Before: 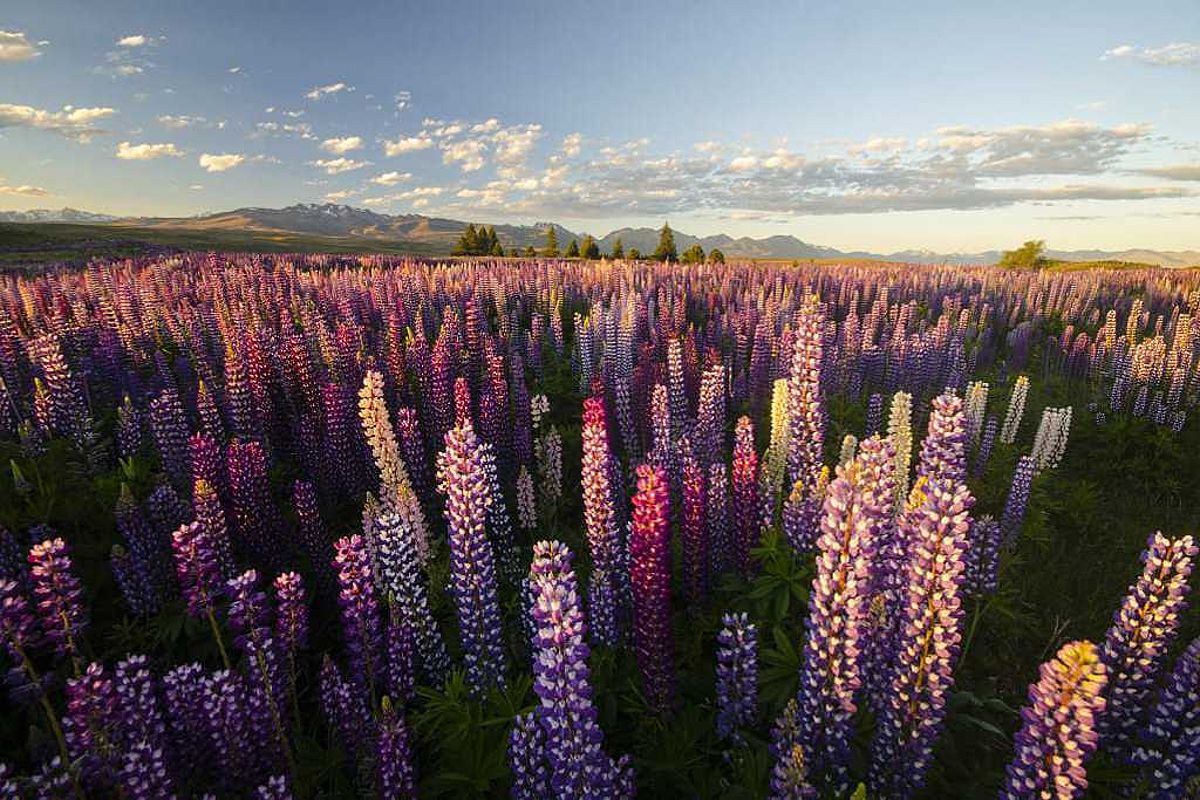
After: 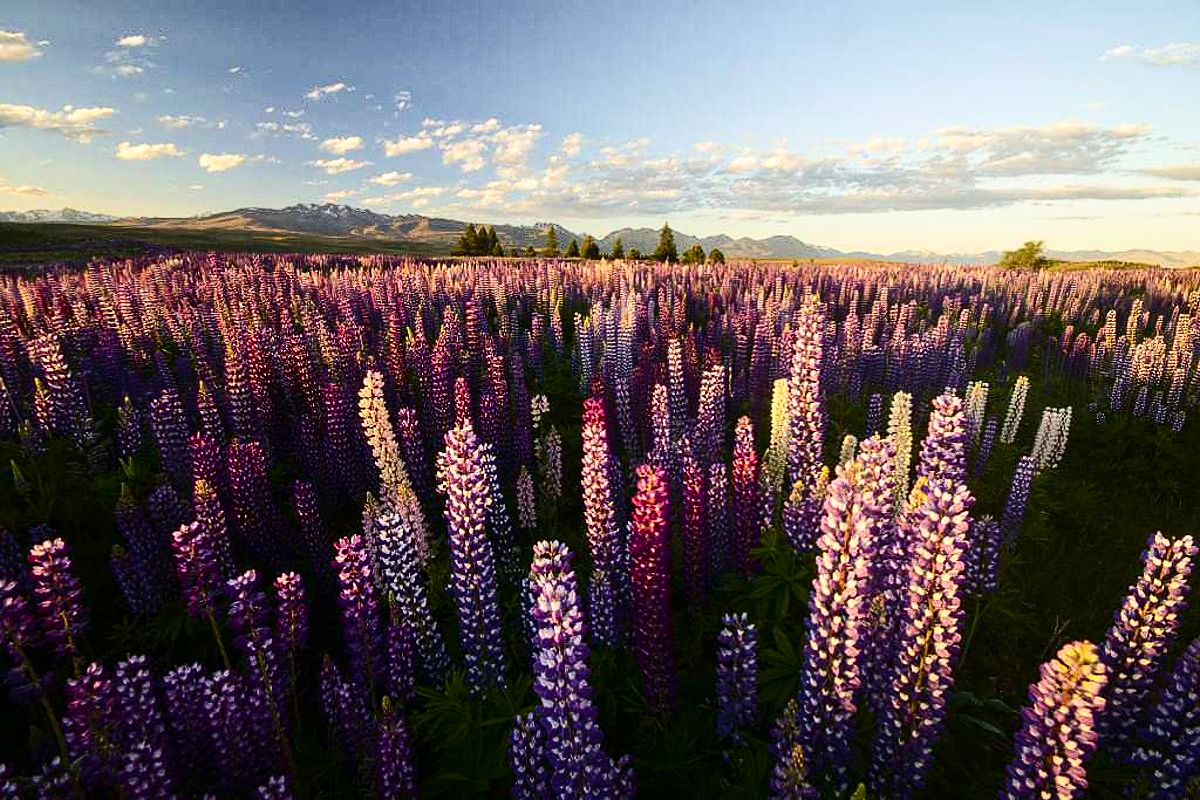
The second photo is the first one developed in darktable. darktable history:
contrast brightness saturation: contrast 0.28
velvia: on, module defaults
